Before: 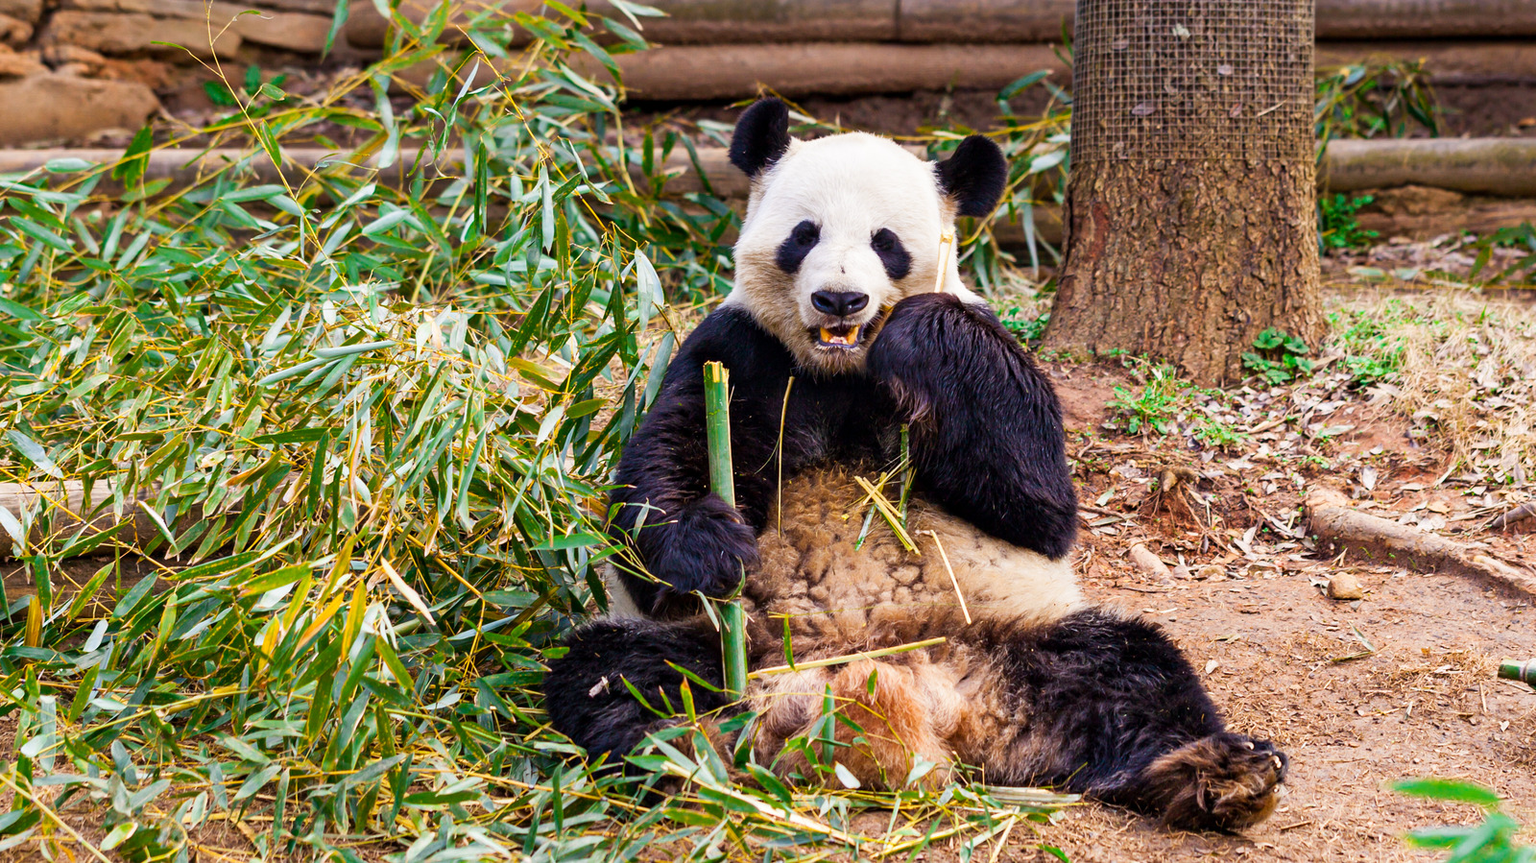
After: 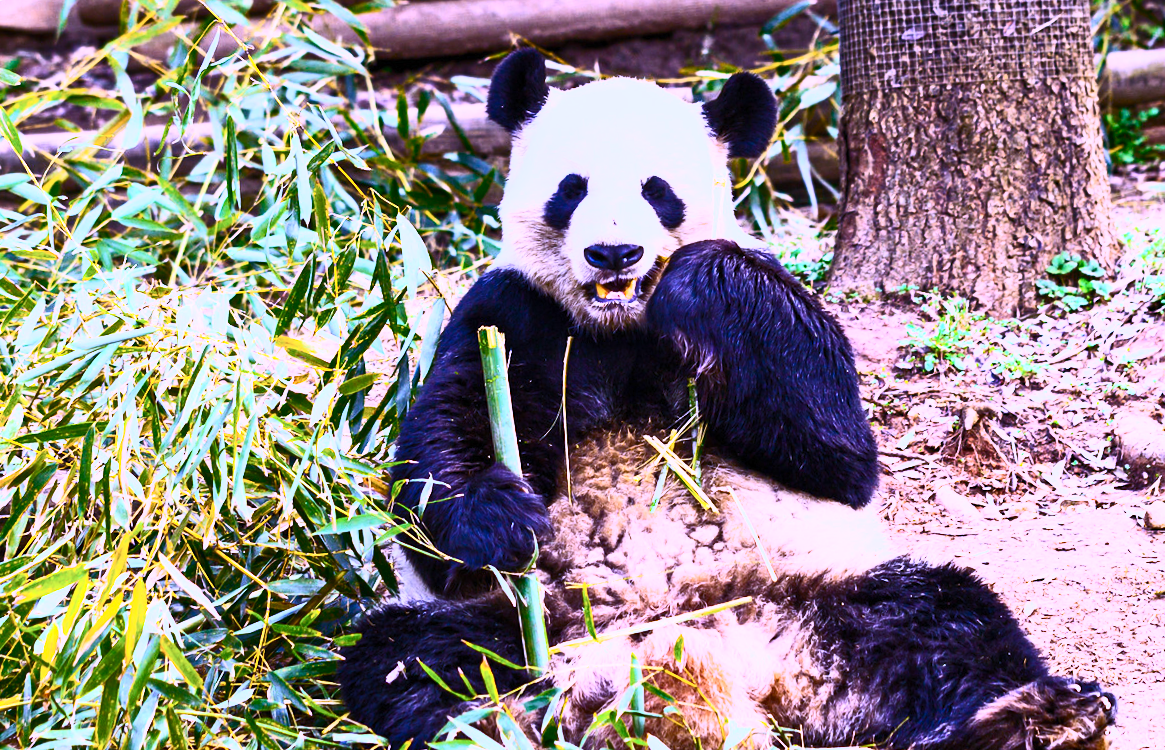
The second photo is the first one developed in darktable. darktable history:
contrast brightness saturation: contrast 0.62, brightness 0.34, saturation 0.14
rotate and perspective: rotation -4.2°, shear 0.006, automatic cropping off
crop and rotate: left 17.046%, top 10.659%, right 12.989%, bottom 14.553%
white balance: red 0.98, blue 1.61
